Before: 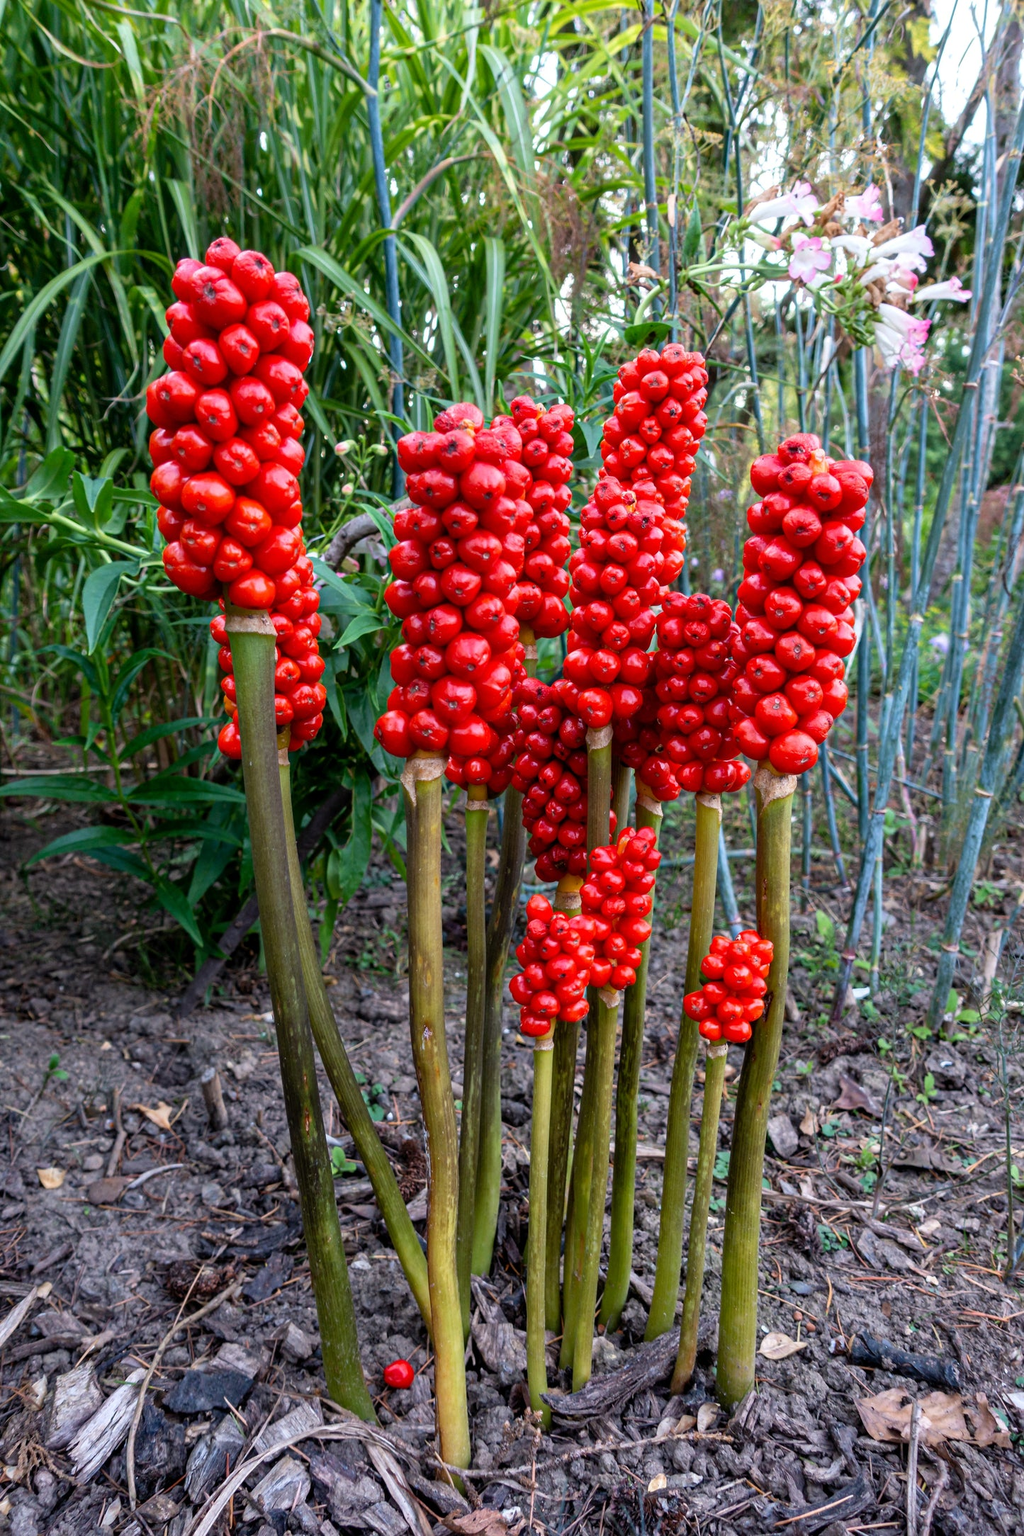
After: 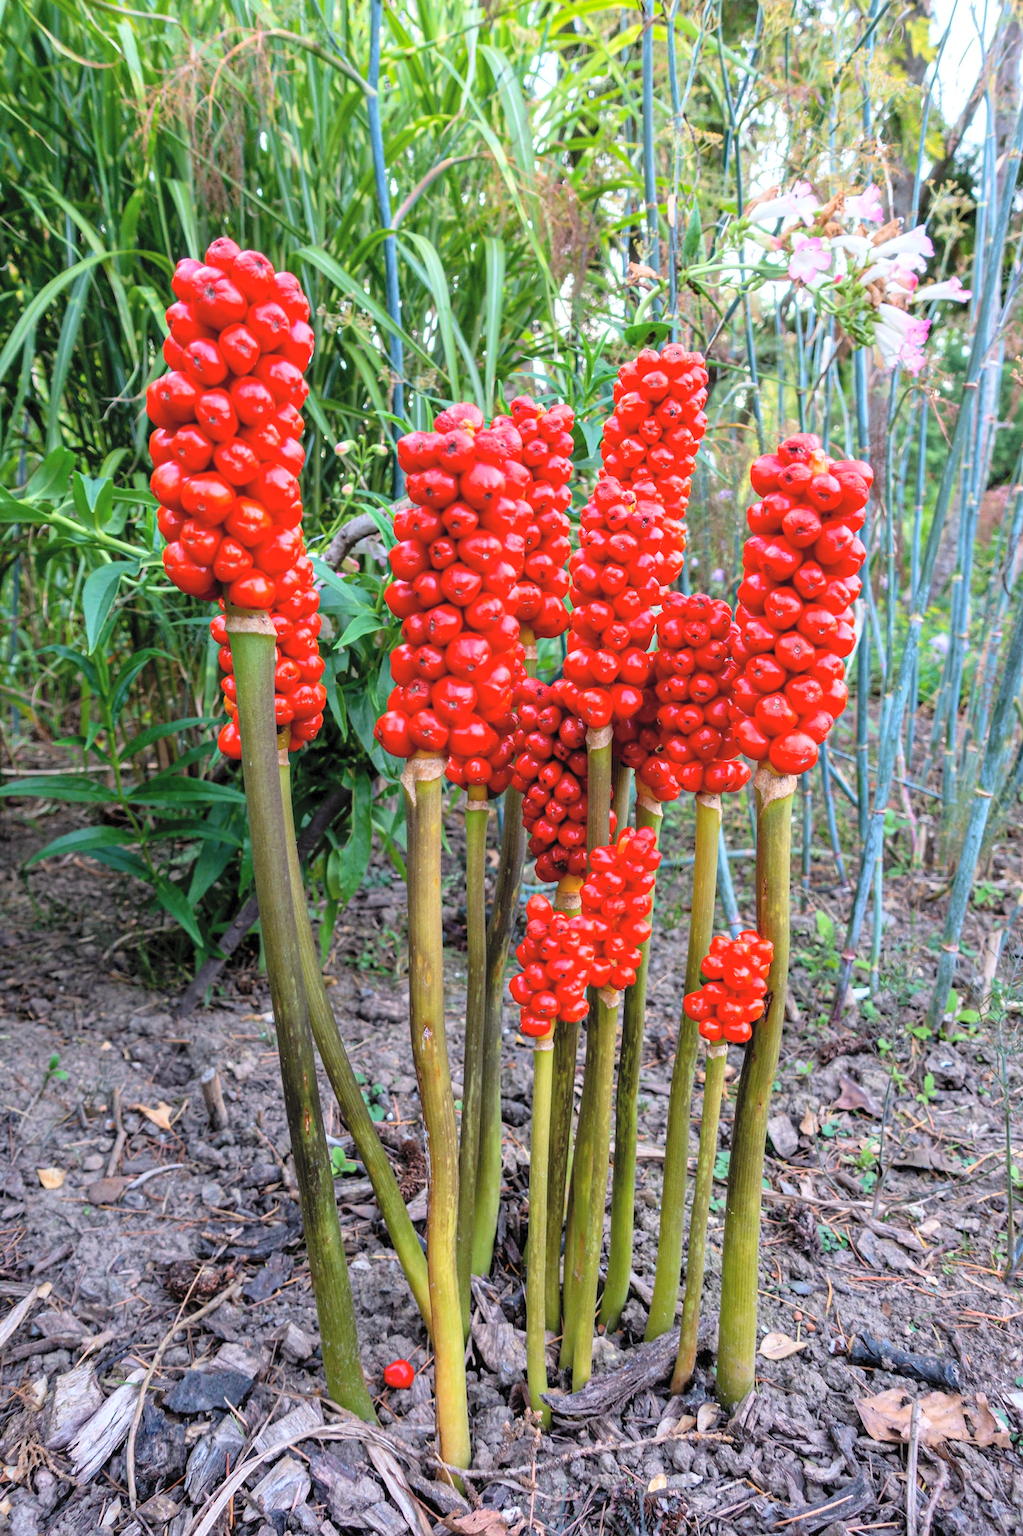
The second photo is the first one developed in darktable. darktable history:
contrast brightness saturation: contrast 0.104, brightness 0.301, saturation 0.149
